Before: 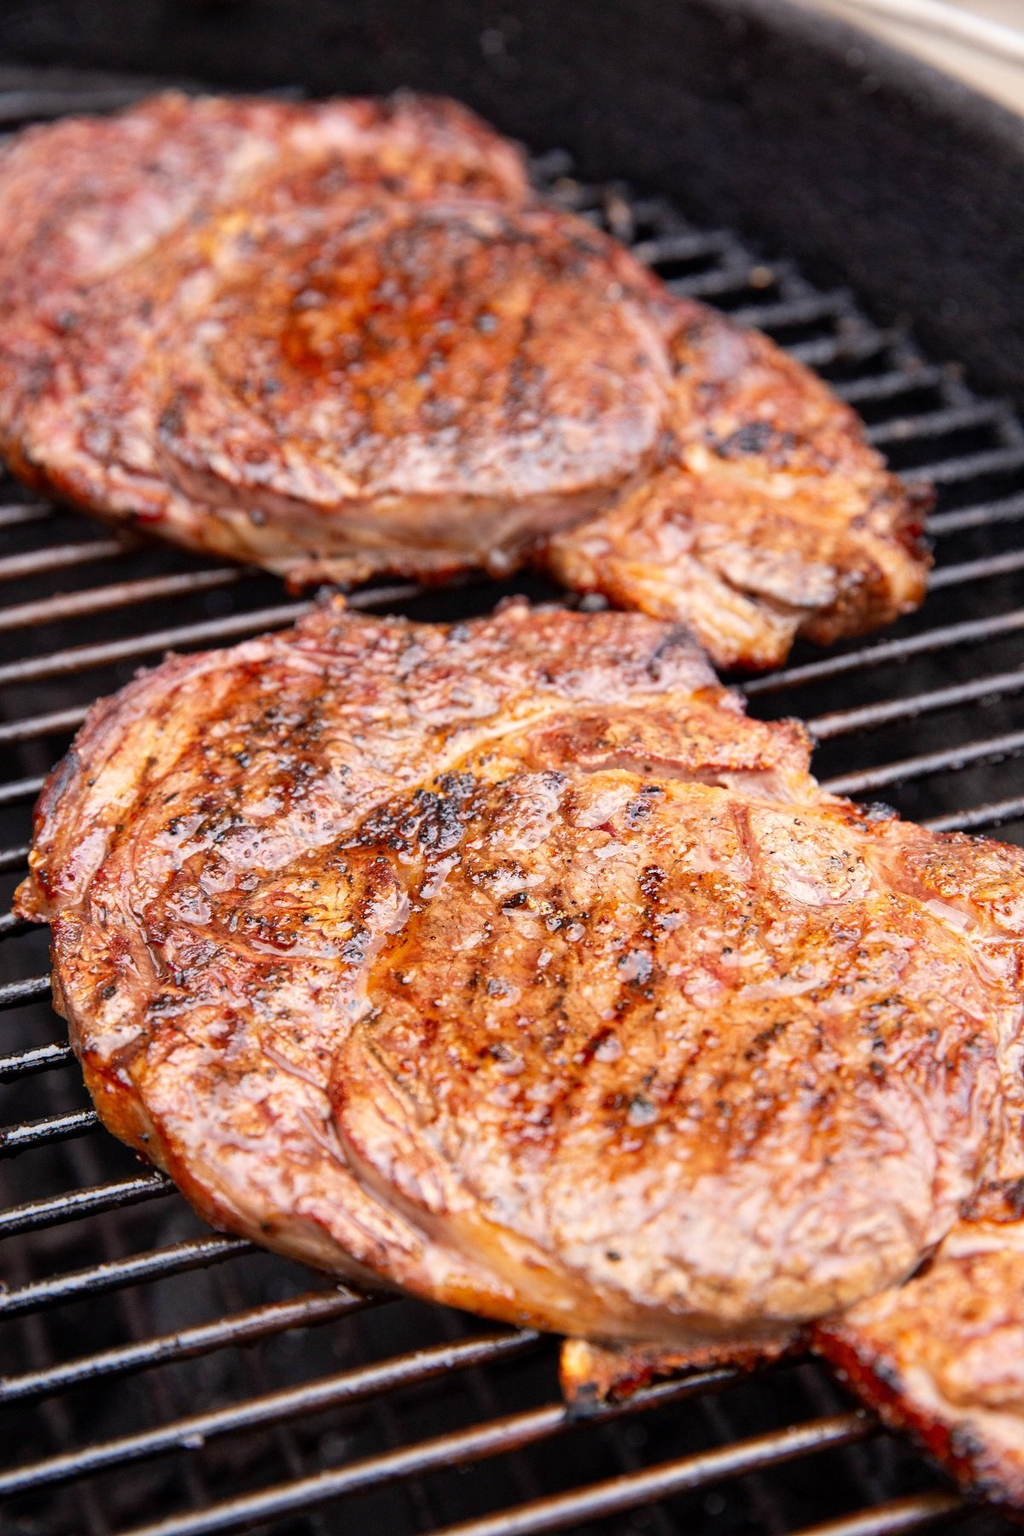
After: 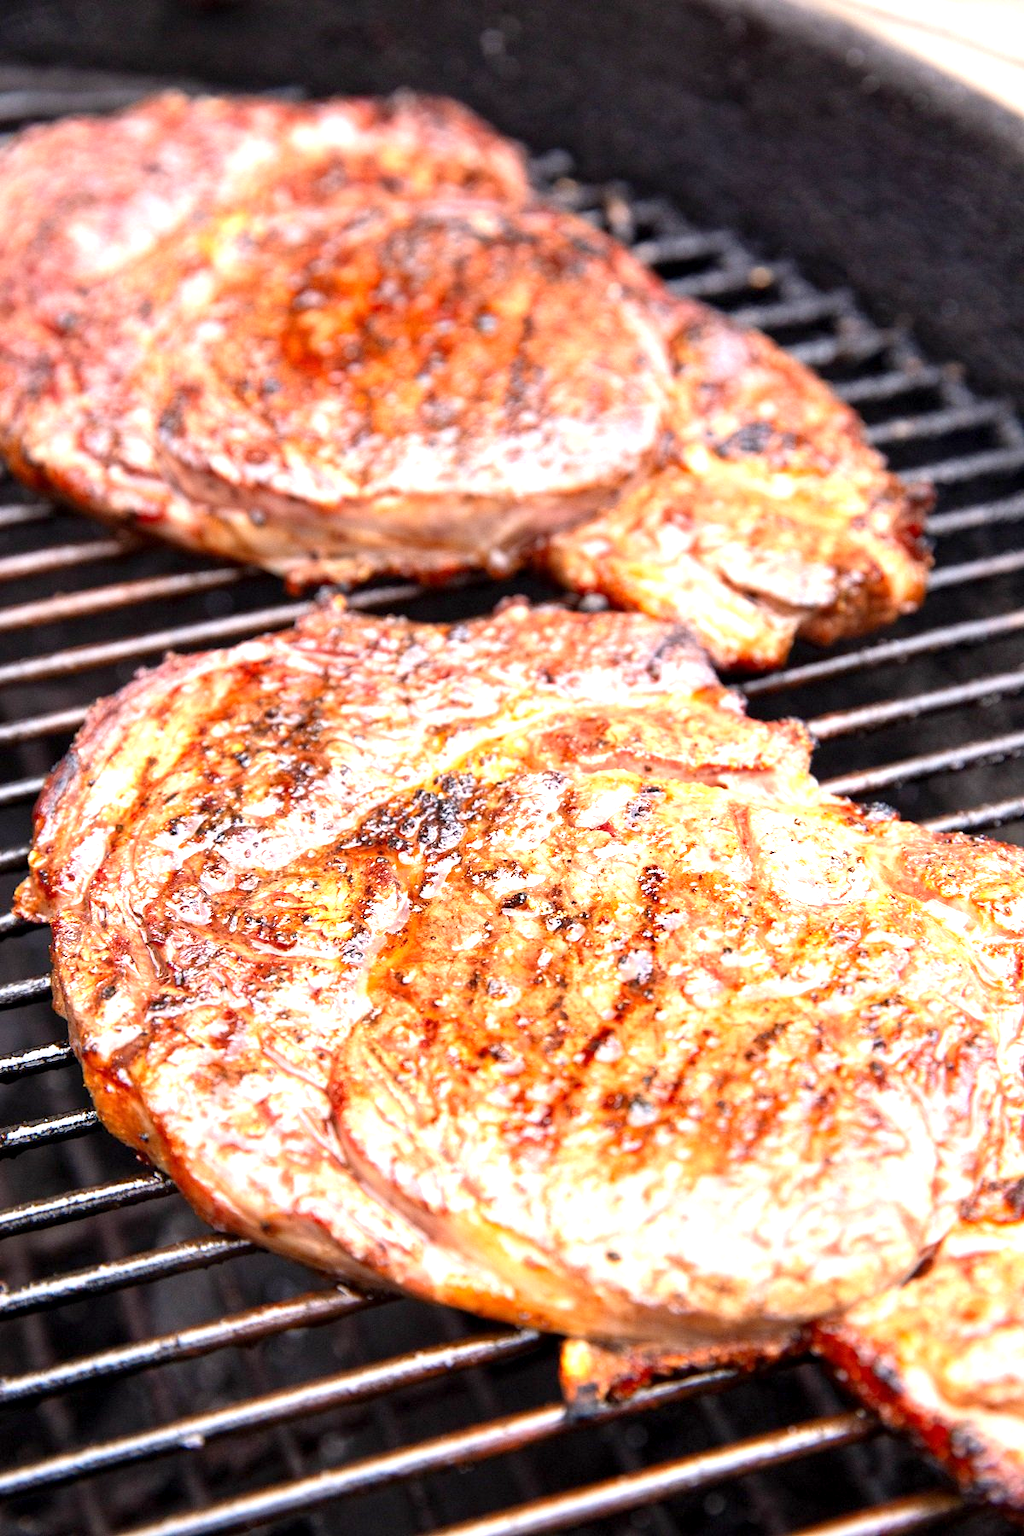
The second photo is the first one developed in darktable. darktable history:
exposure: black level correction 0.001, exposure 1.037 EV, compensate highlight preservation false
